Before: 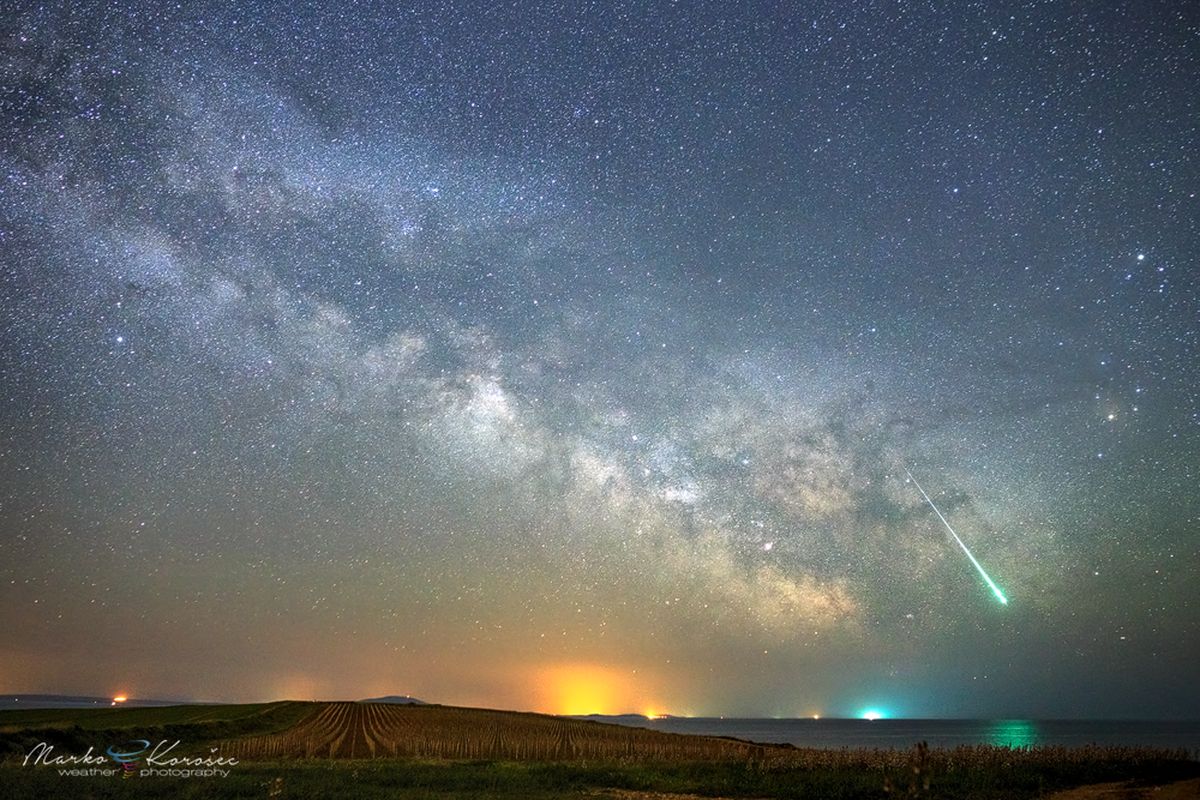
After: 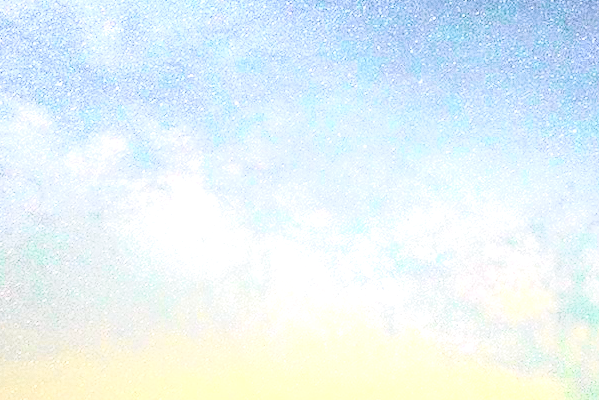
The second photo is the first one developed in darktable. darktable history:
crop: left 25%, top 25%, right 25%, bottom 25%
color zones: curves: ch0 [(0, 0.558) (0.143, 0.559) (0.286, 0.529) (0.429, 0.505) (0.571, 0.5) (0.714, 0.5) (0.857, 0.5) (1, 0.558)]; ch1 [(0, 0.469) (0.01, 0.469) (0.12, 0.446) (0.248, 0.469) (0.5, 0.5) (0.748, 0.5) (0.99, 0.469) (1, 0.469)]
white balance: red 1.009, blue 0.985
grain: coarseness 3.21 ISO
exposure: black level correction 0.001, exposure 1.116 EV, compensate highlight preservation false
color balance rgb: shadows lift › chroma 2%, shadows lift › hue 135.47°, highlights gain › chroma 2%, highlights gain › hue 291.01°, global offset › luminance 0.5%, perceptual saturation grading › global saturation -10.8%, perceptual saturation grading › highlights -26.83%, perceptual saturation grading › shadows 21.25%, perceptual brilliance grading › highlights 17.77%, perceptual brilliance grading › mid-tones 31.71%, perceptual brilliance grading › shadows -31.01%, global vibrance 24.91%
velvia: on, module defaults
tone curve: curves: ch0 [(0, 0) (0.131, 0.094) (0.326, 0.386) (0.481, 0.623) (0.593, 0.764) (0.812, 0.933) (1, 0.974)]; ch1 [(0, 0) (0.366, 0.367) (0.475, 0.453) (0.494, 0.493) (0.504, 0.497) (0.553, 0.584) (1, 1)]; ch2 [(0, 0) (0.333, 0.346) (0.375, 0.375) (0.424, 0.43) (0.476, 0.492) (0.502, 0.503) (0.533, 0.556) (0.566, 0.599) (0.614, 0.653) (1, 1)], color space Lab, independent channels, preserve colors none
